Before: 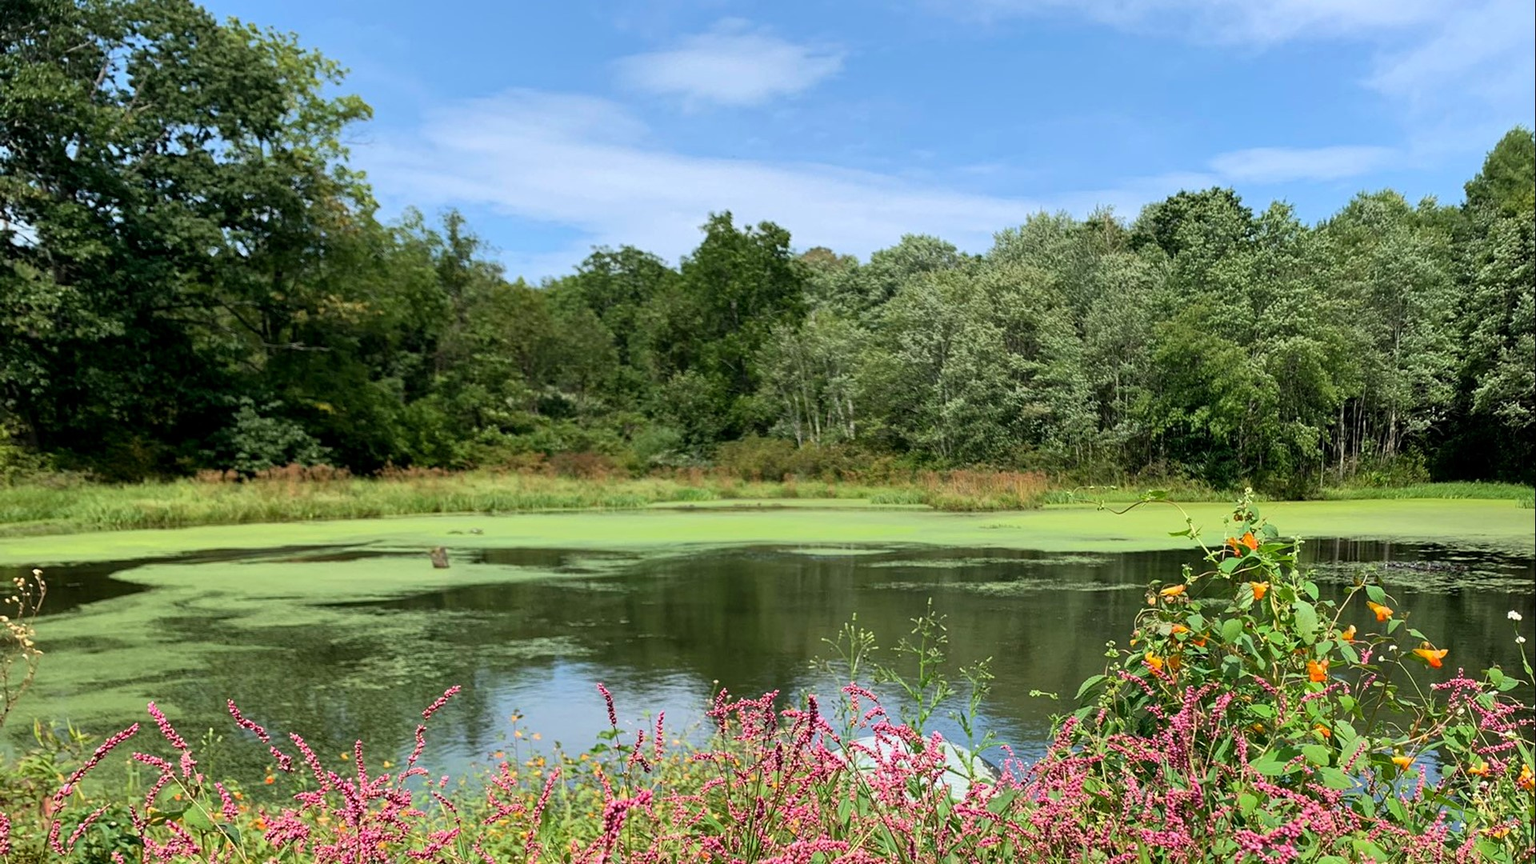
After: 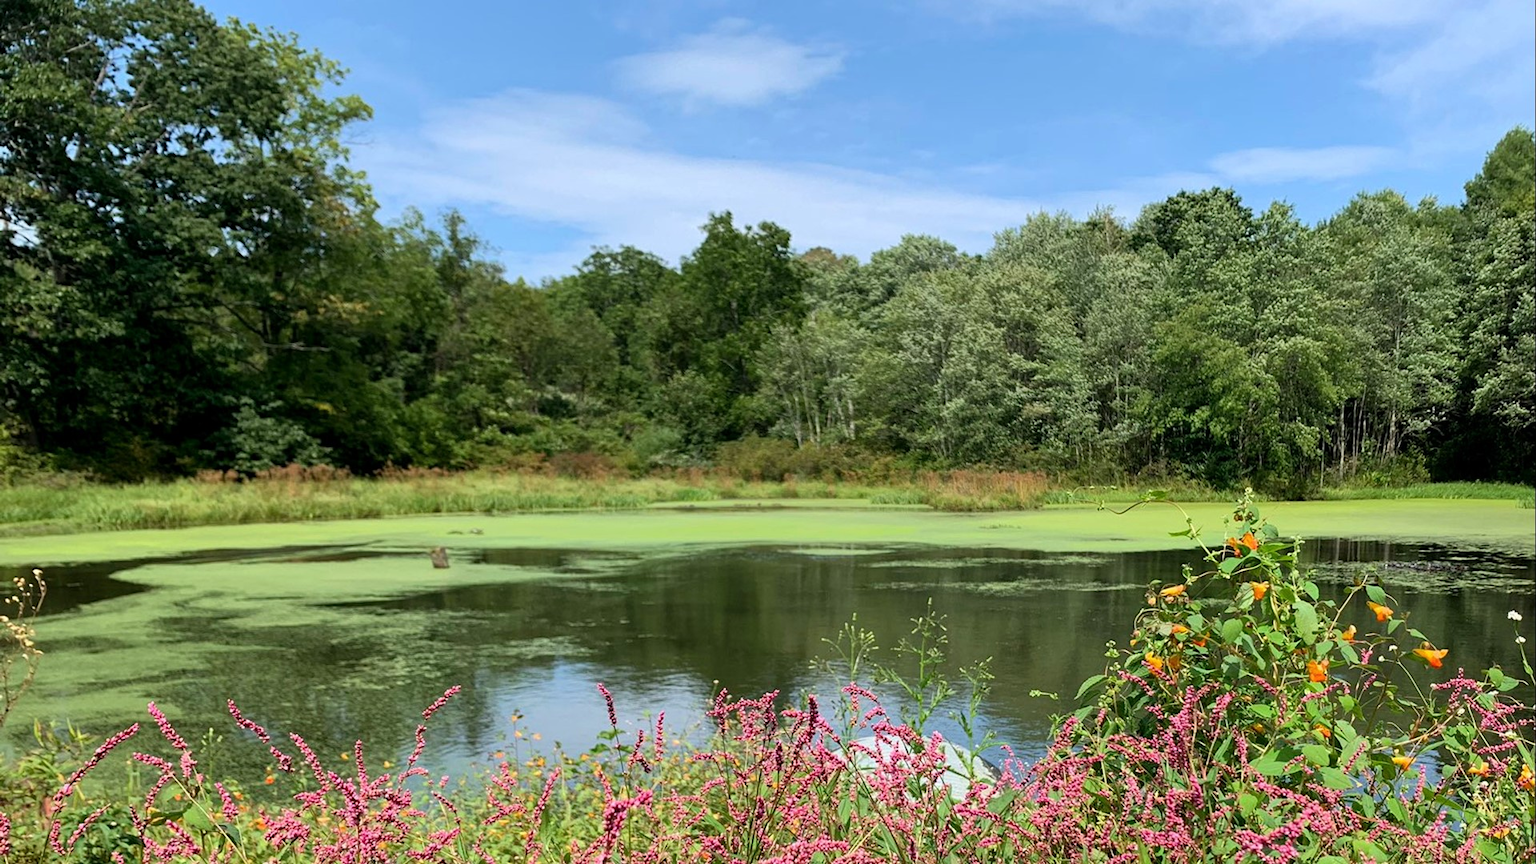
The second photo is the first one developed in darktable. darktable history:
color calibration: illuminant same as pipeline (D50), adaptation XYZ, x 0.345, y 0.358, temperature 5004.84 K, saturation algorithm version 1 (2020)
